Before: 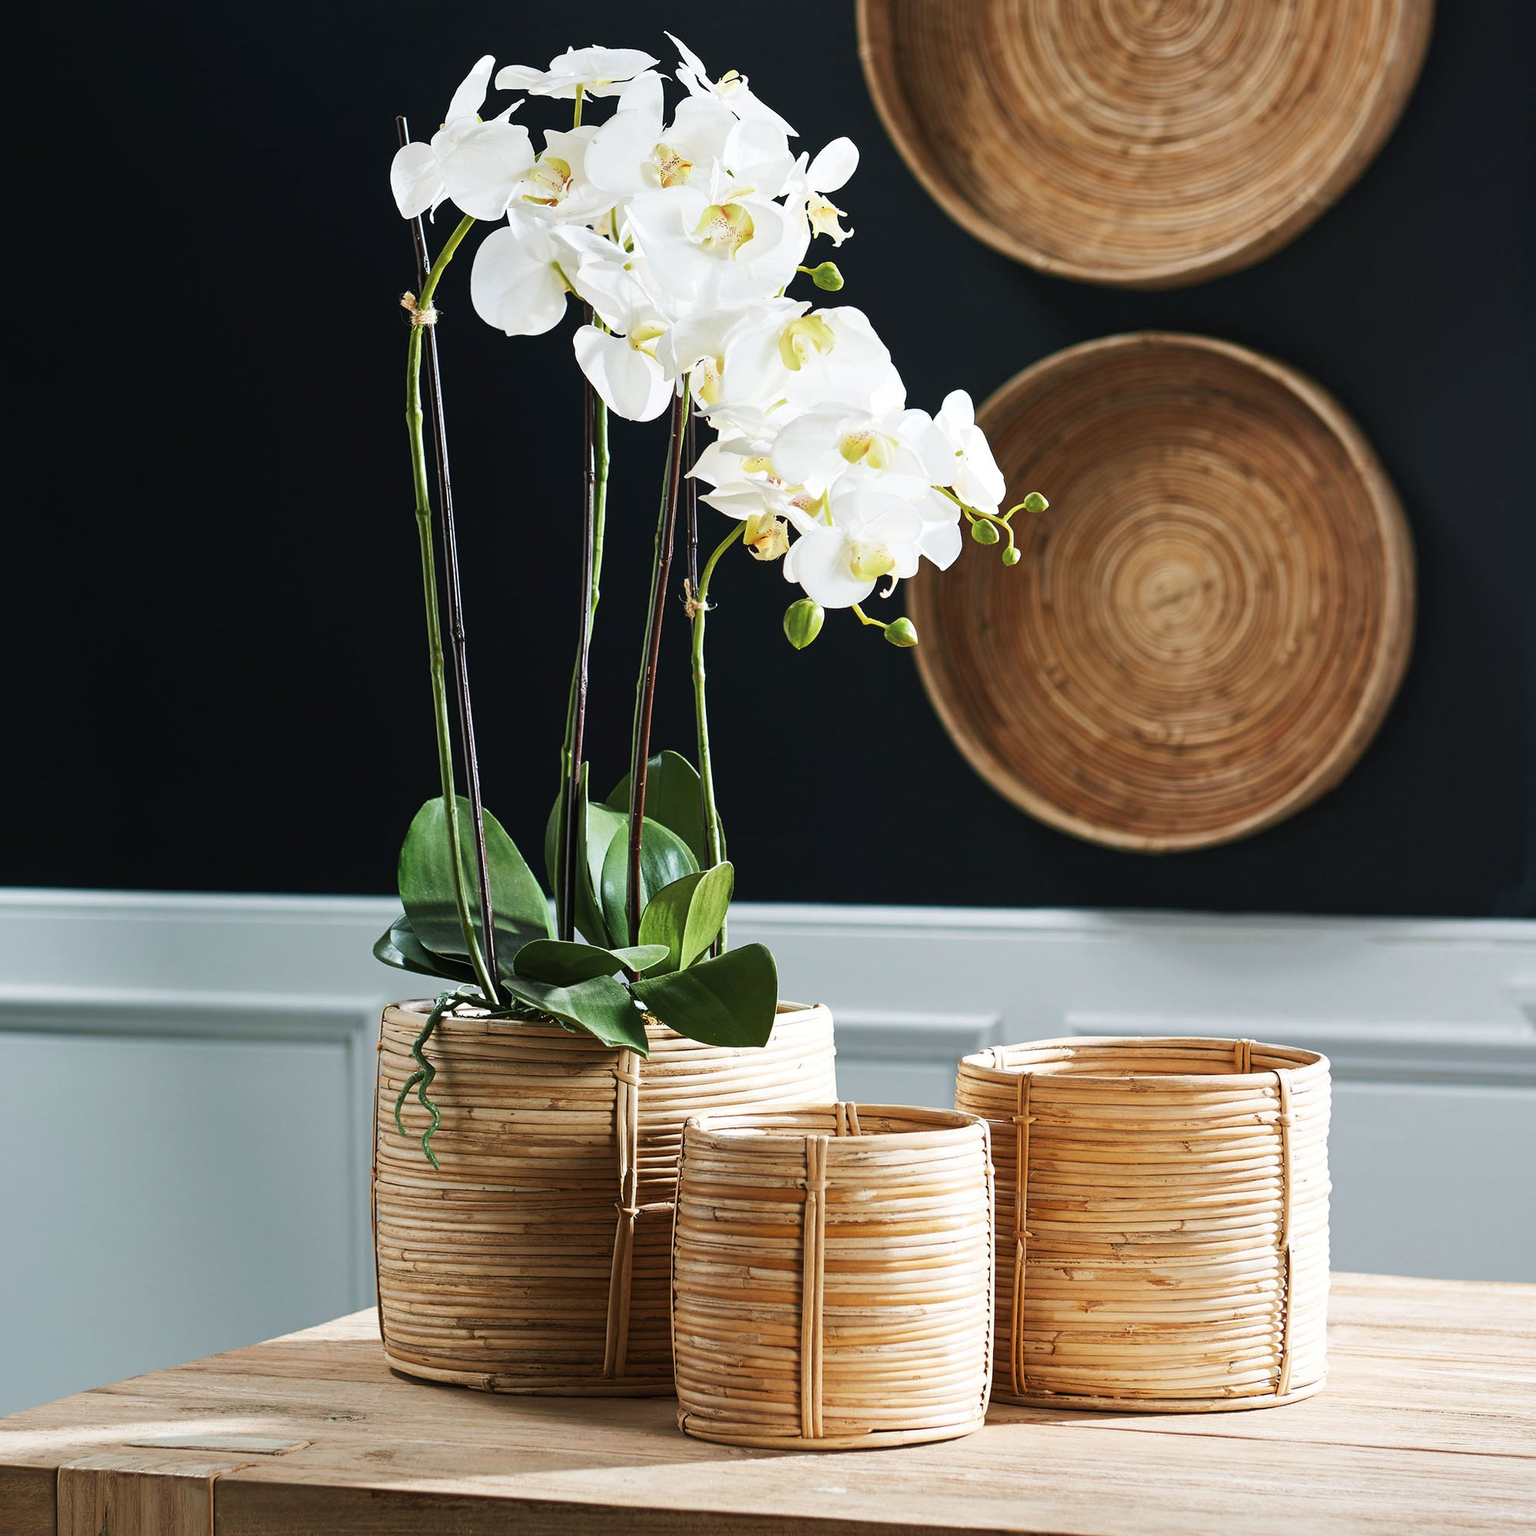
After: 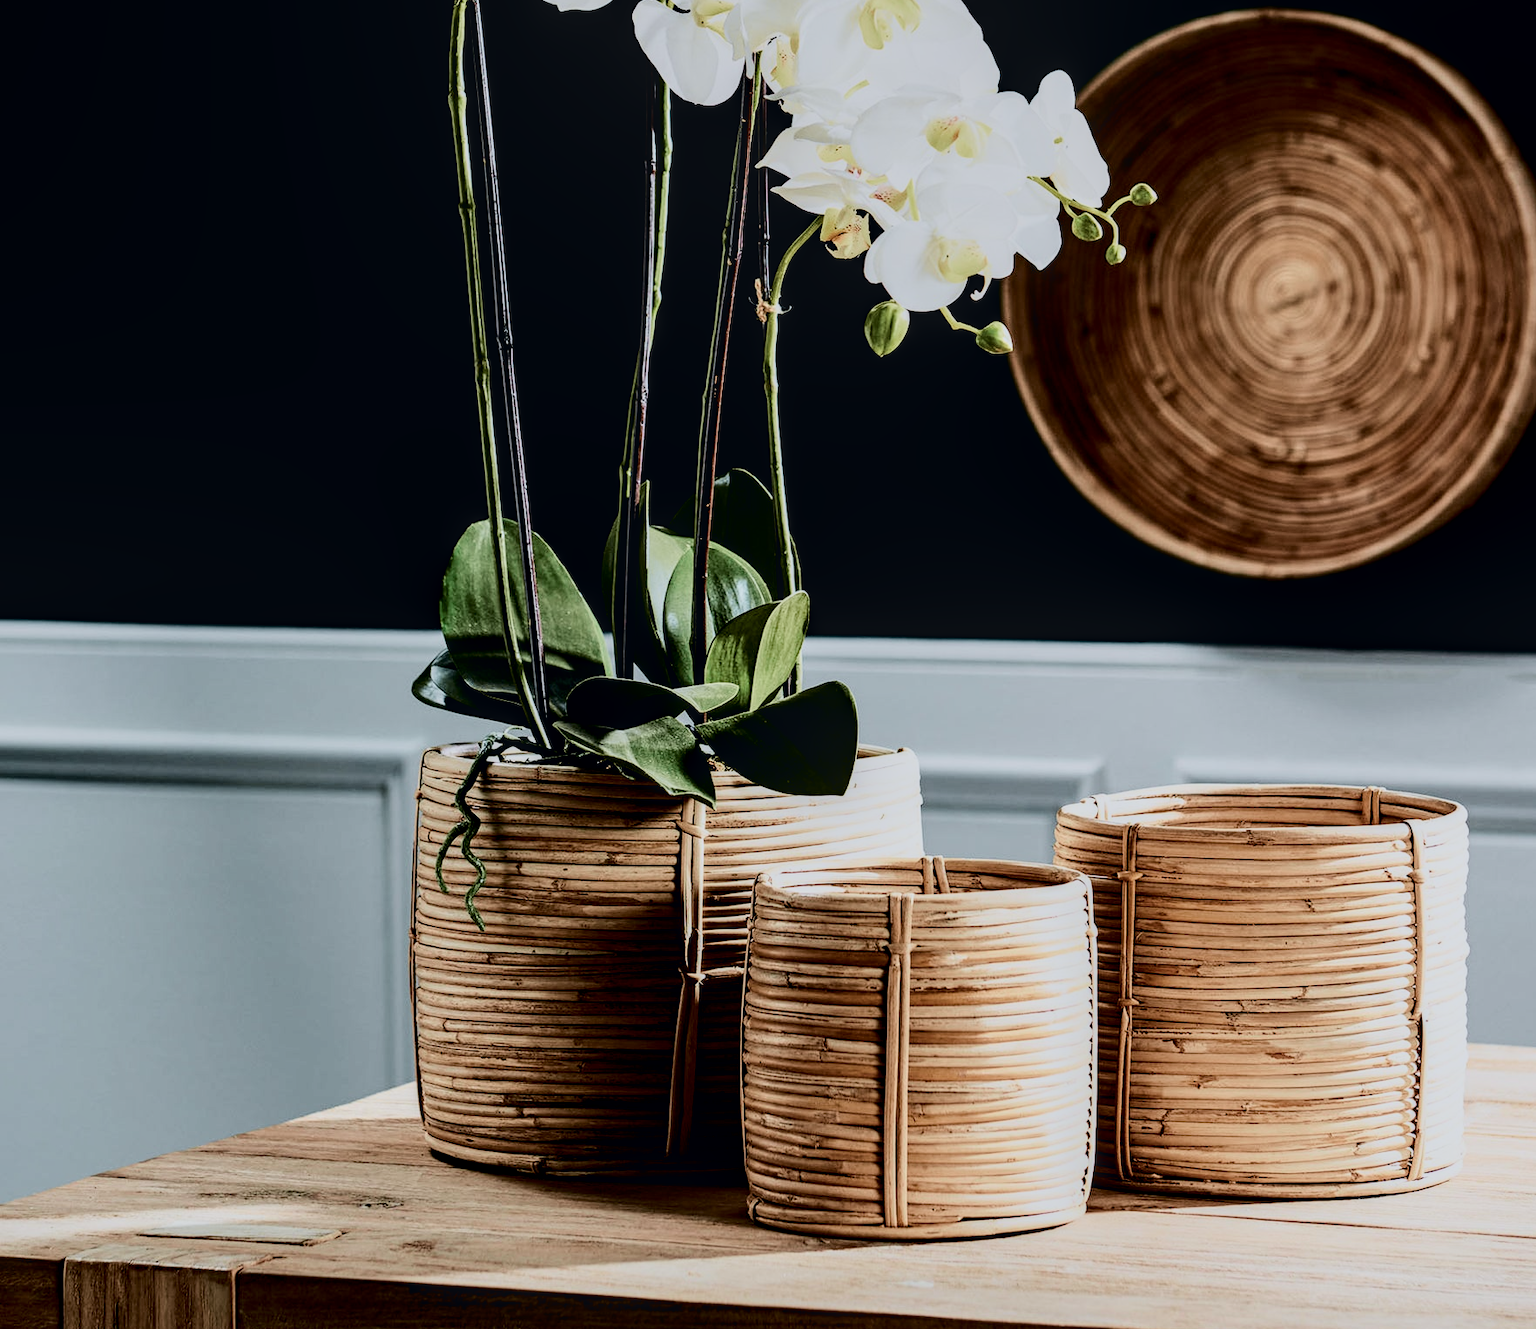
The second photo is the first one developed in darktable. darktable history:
tone curve: curves: ch0 [(0, 0) (0.049, 0.01) (0.154, 0.081) (0.491, 0.56) (0.739, 0.794) (0.992, 0.937)]; ch1 [(0, 0) (0.172, 0.123) (0.317, 0.272) (0.401, 0.422) (0.499, 0.497) (0.531, 0.54) (0.615, 0.603) (0.741, 0.783) (1, 1)]; ch2 [(0, 0) (0.411, 0.424) (0.462, 0.464) (0.502, 0.489) (0.544, 0.551) (0.686, 0.638) (1, 1)], color space Lab, independent channels, preserve colors none
local contrast: detail 130%
filmic rgb: black relative exposure -16 EV, white relative exposure 5.33 EV, hardness 5.89, contrast 1.252, color science v4 (2020)
exposure: black level correction 0.011, exposure -0.48 EV, compensate highlight preservation false
crop: top 21.235%, right 9.343%, bottom 0.28%
color balance rgb: perceptual saturation grading › global saturation 0.266%, perceptual saturation grading › highlights -18.16%, perceptual saturation grading › mid-tones 6.615%, perceptual saturation grading › shadows 27.758%, contrast 4.958%
